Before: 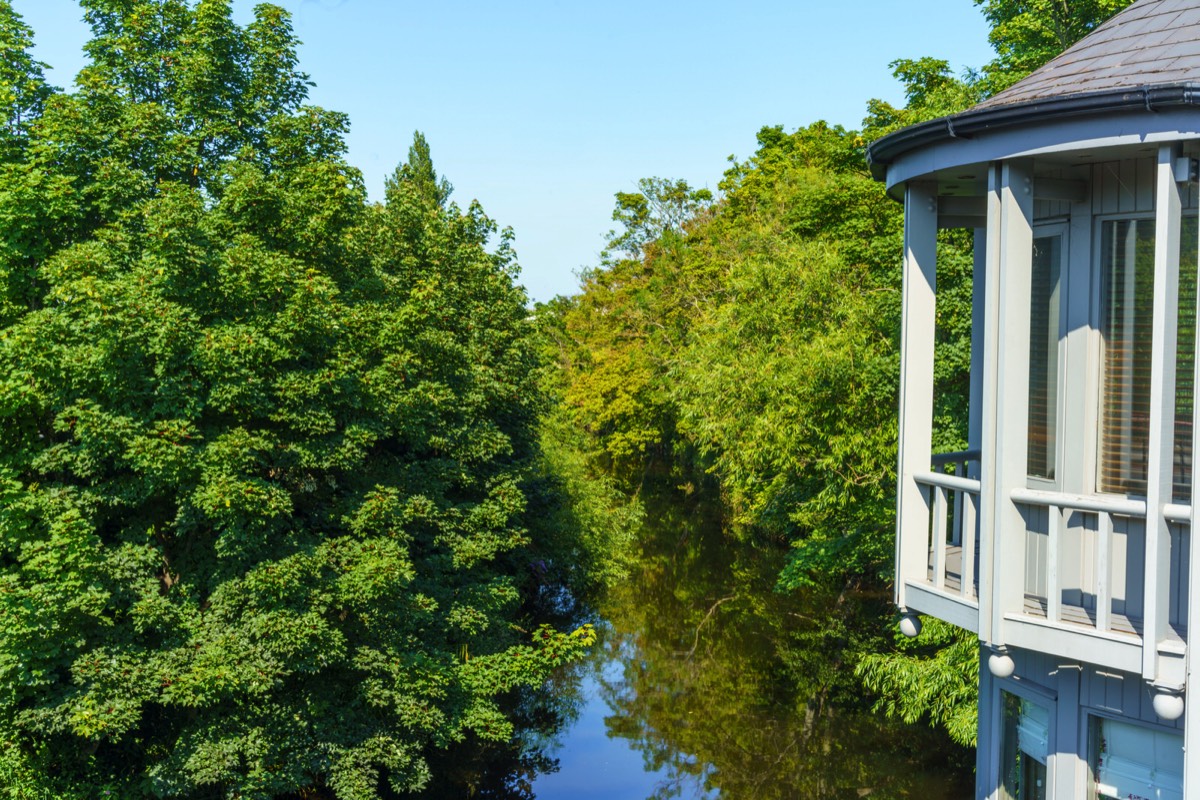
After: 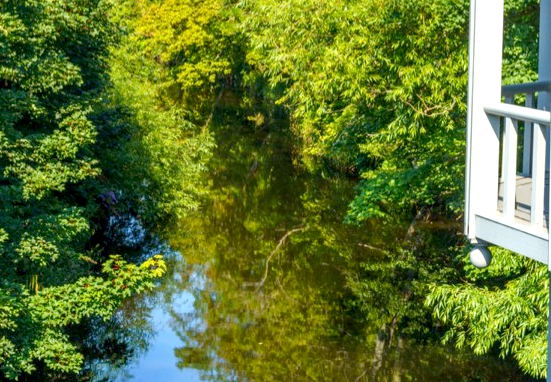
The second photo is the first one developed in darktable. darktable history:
exposure: black level correction 0.004, exposure 0.413 EV, compensate highlight preservation false
crop: left 35.906%, top 46.128%, right 18.168%, bottom 6.006%
